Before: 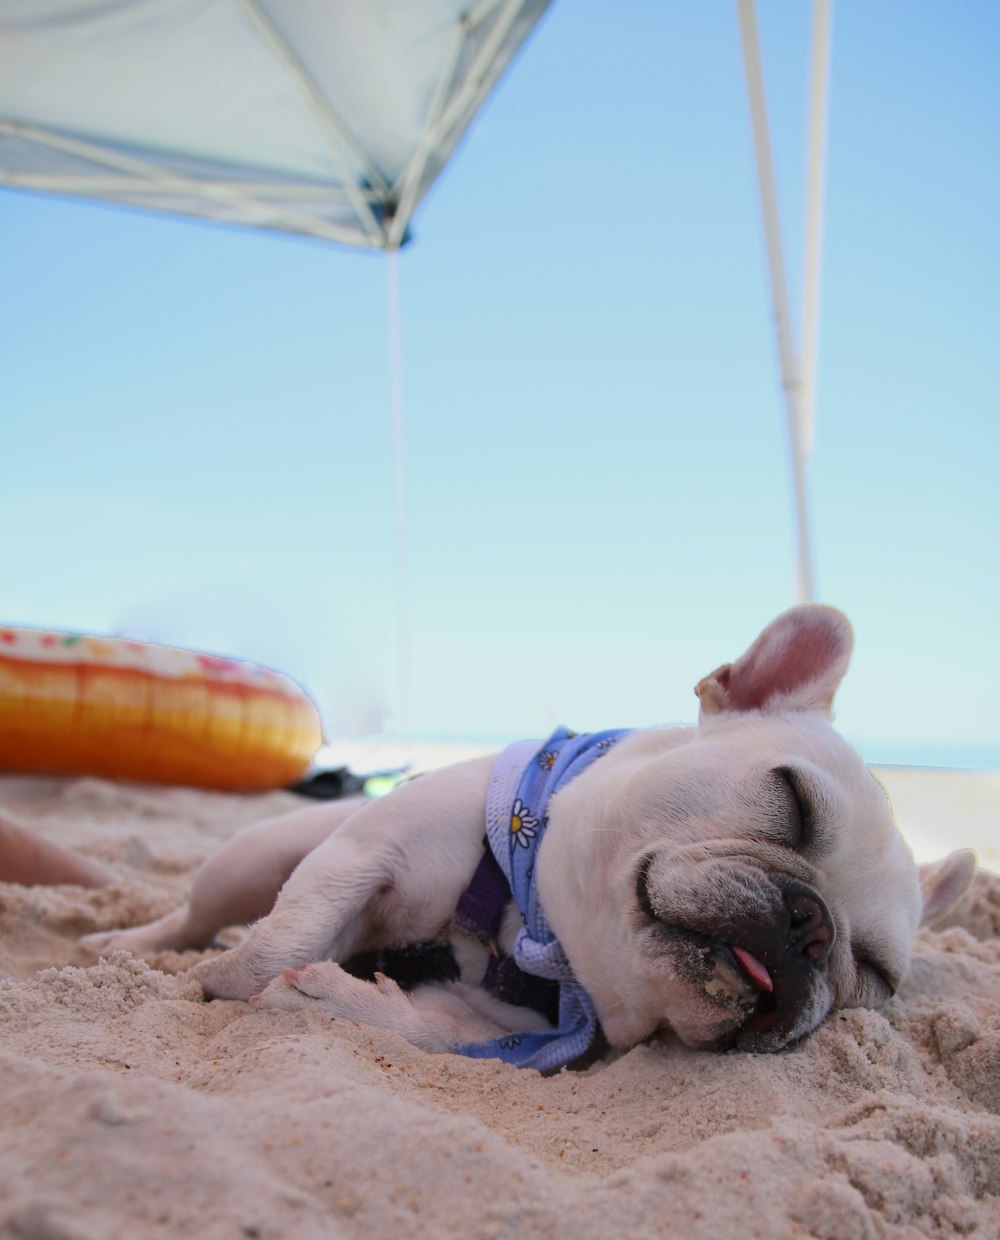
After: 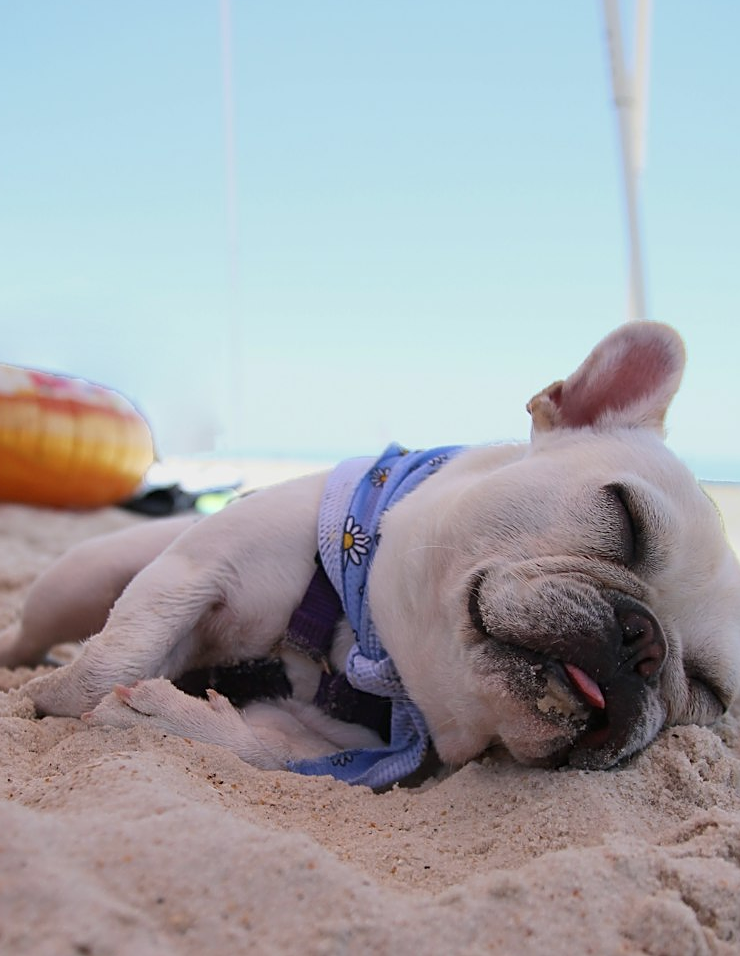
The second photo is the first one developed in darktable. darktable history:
contrast brightness saturation: saturation -0.05
sharpen: on, module defaults
crop: left 16.871%, top 22.857%, right 9.116%
